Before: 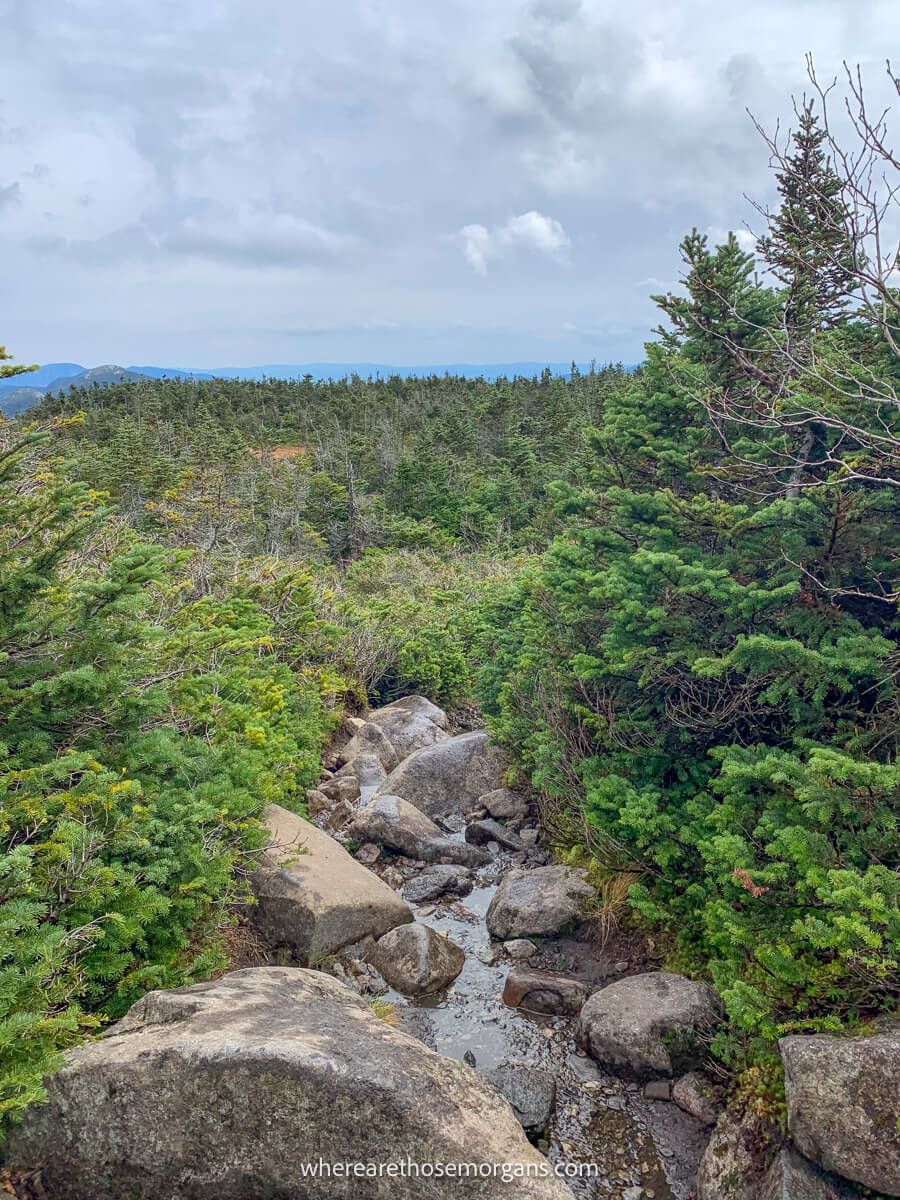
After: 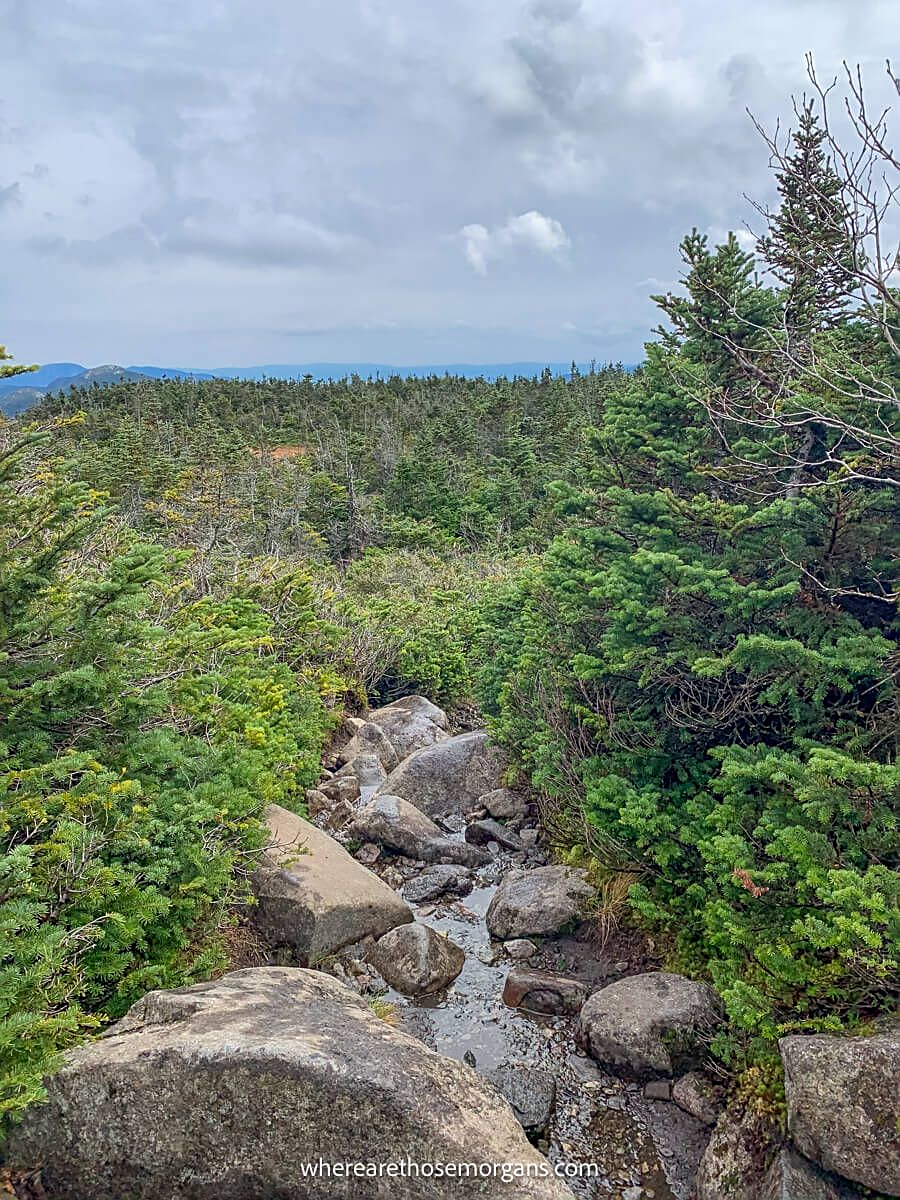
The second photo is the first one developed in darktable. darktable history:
color zones: curves: ch0 [(0, 0.5) (0.143, 0.5) (0.286, 0.5) (0.429, 0.495) (0.571, 0.437) (0.714, 0.44) (0.857, 0.496) (1, 0.5)]
sharpen: on, module defaults
